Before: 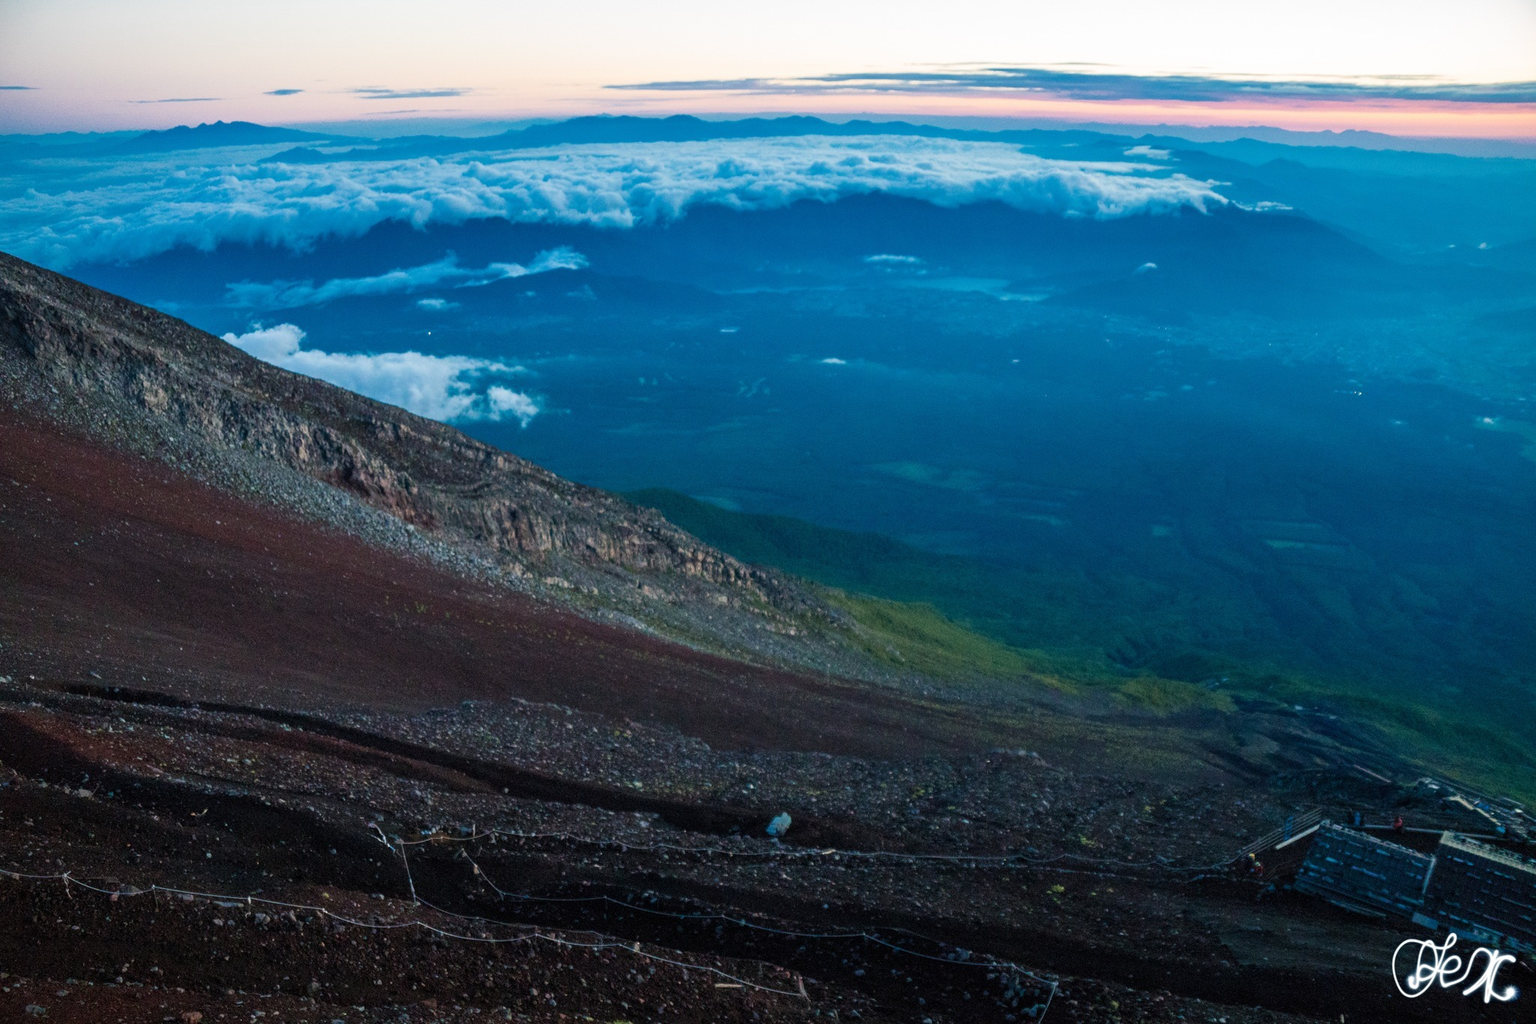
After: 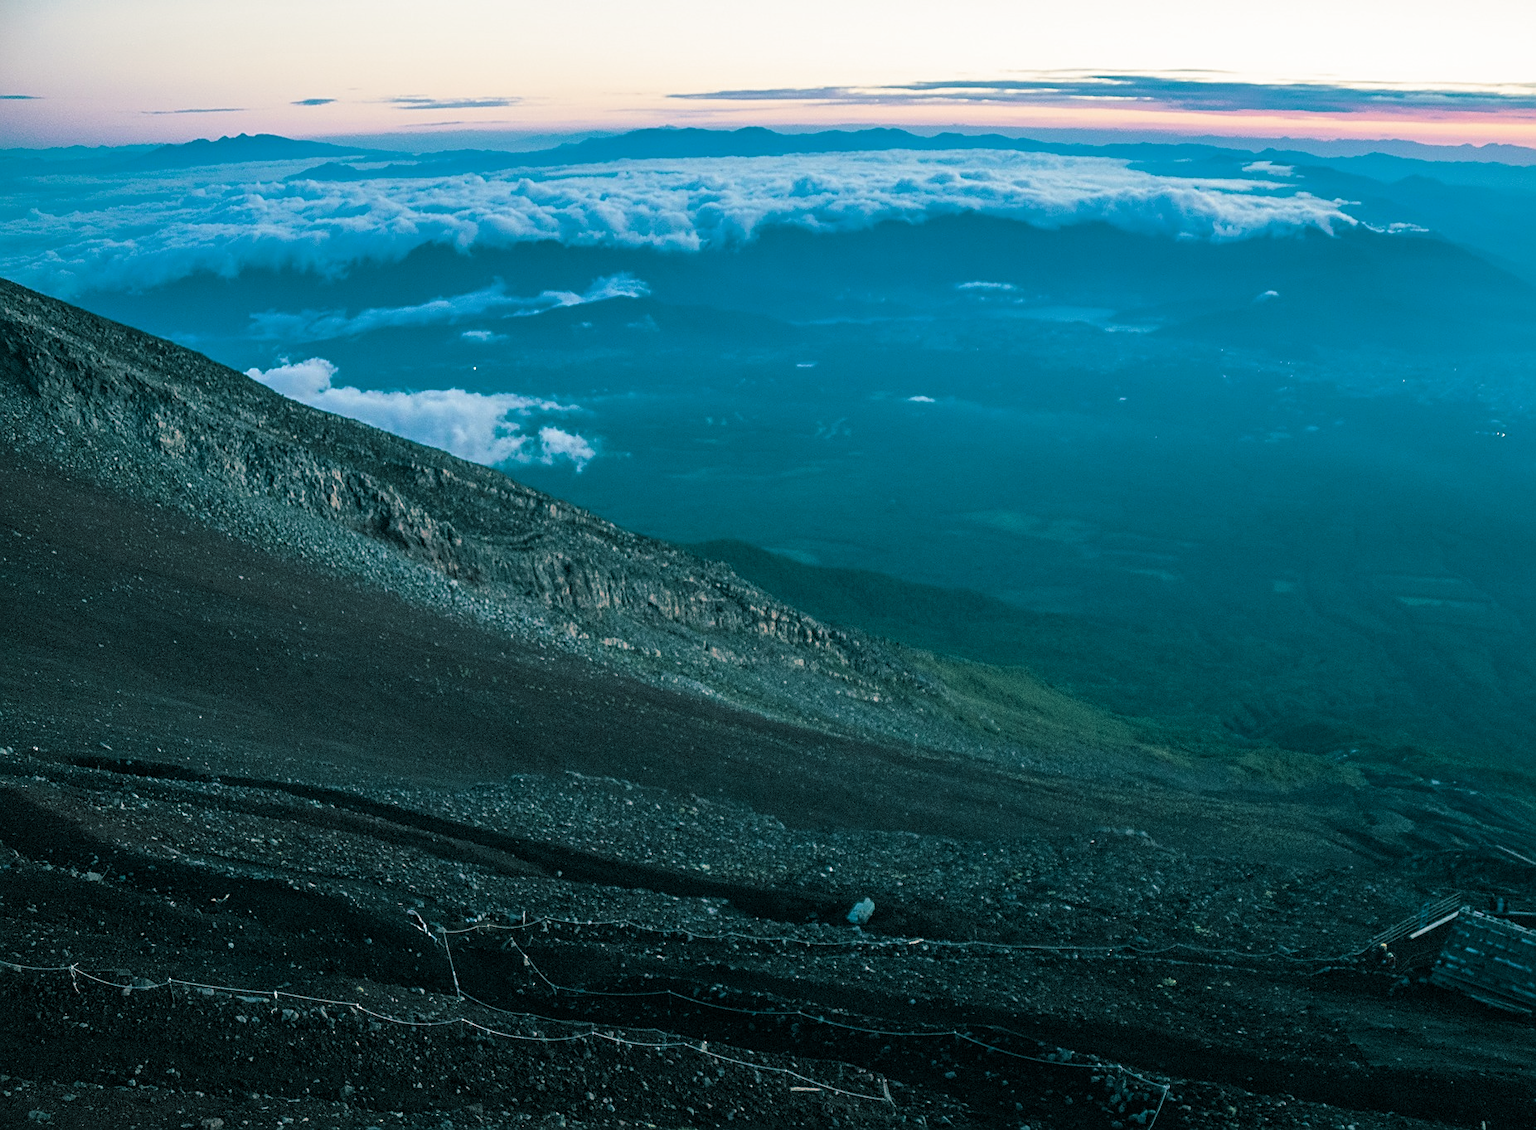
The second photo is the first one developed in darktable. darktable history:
split-toning: shadows › hue 186.43°, highlights › hue 49.29°, compress 30.29%
sharpen: on, module defaults
color balance: contrast -0.5%
crop: right 9.509%, bottom 0.031%
